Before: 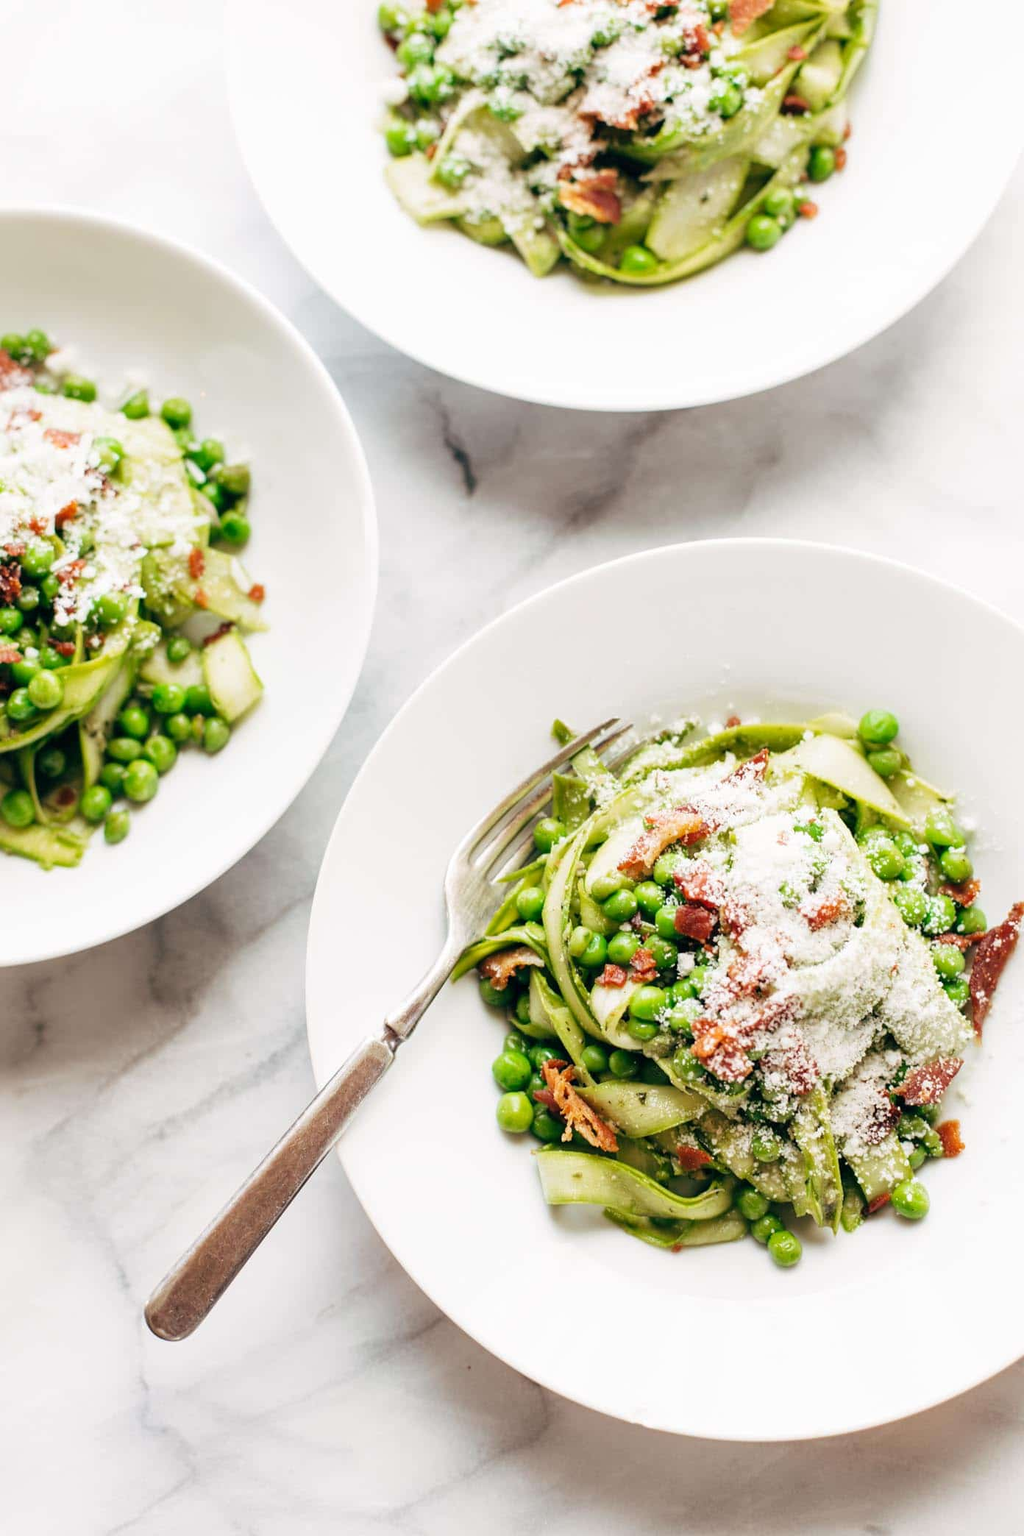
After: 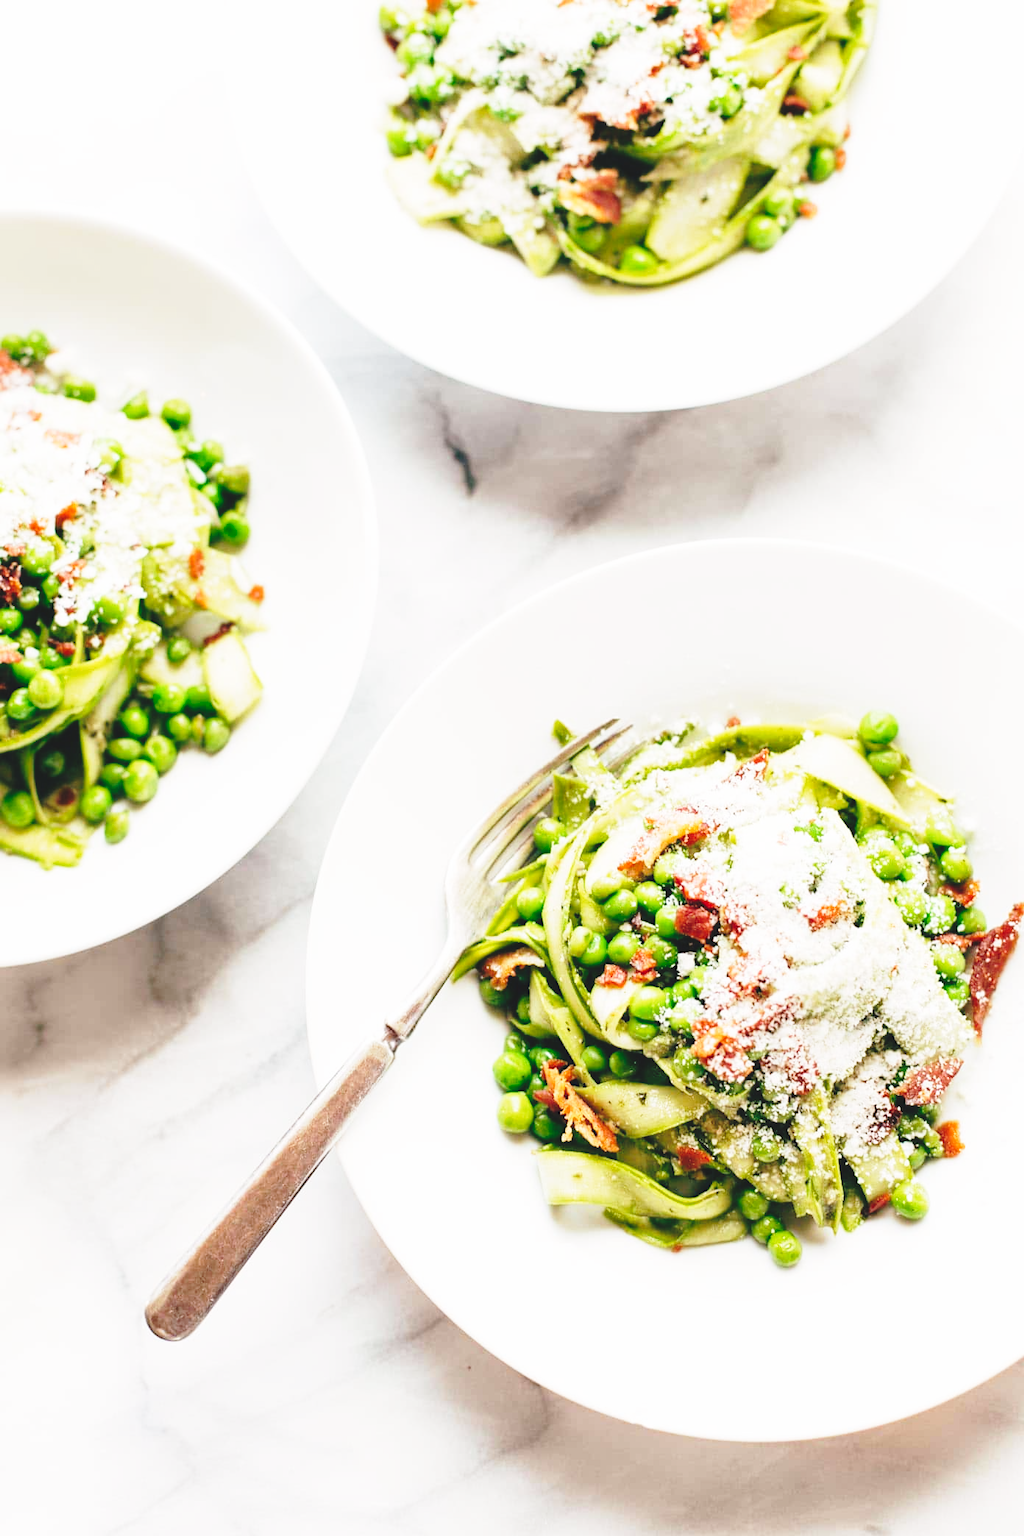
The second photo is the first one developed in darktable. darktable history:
exposure: black level correction -0.021, exposure -0.03 EV, compensate highlight preservation false
base curve: curves: ch0 [(0, 0) (0.04, 0.03) (0.133, 0.232) (0.448, 0.748) (0.843, 0.968) (1, 1)], preserve colors none
